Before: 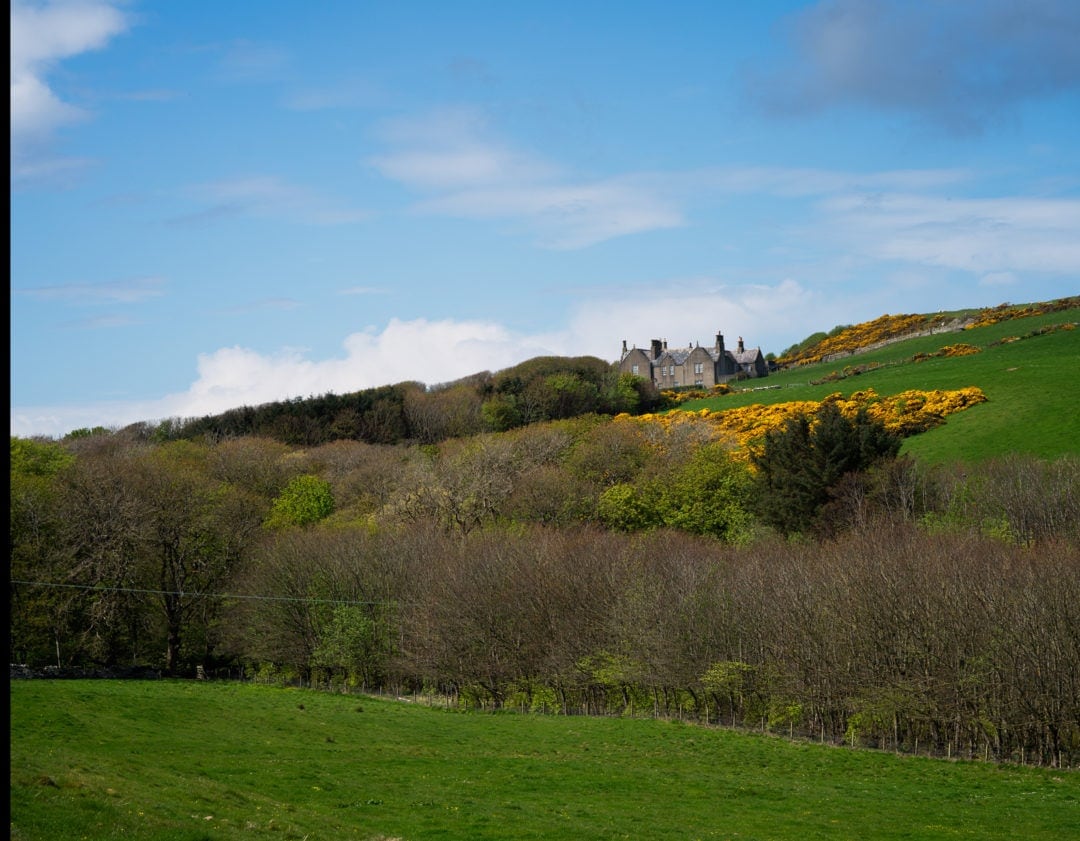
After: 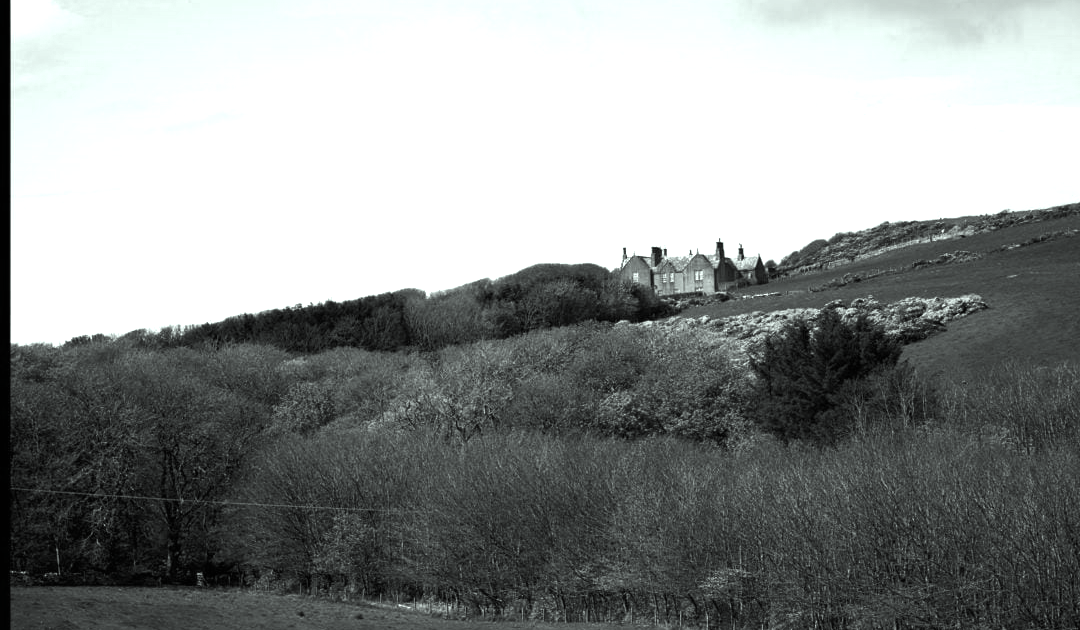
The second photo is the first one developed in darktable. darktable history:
exposure: black level correction 0, exposure 0.895 EV, compensate highlight preservation false
color balance rgb: linear chroma grading › global chroma 40.28%, perceptual saturation grading › global saturation 35.147%, perceptual saturation grading › highlights -24.767%, perceptual saturation grading › shadows 49.729%, perceptual brilliance grading › global brilliance -18.432%, perceptual brilliance grading › highlights 28.226%
crop: top 11.058%, bottom 13.888%
contrast brightness saturation: contrast 0.026, brightness -0.038
color calibration: output gray [0.18, 0.41, 0.41, 0], illuminant same as pipeline (D50), adaptation XYZ, x 0.346, y 0.358, temperature 5003.7 K
color correction: highlights a* -6.35, highlights b* 0.548
